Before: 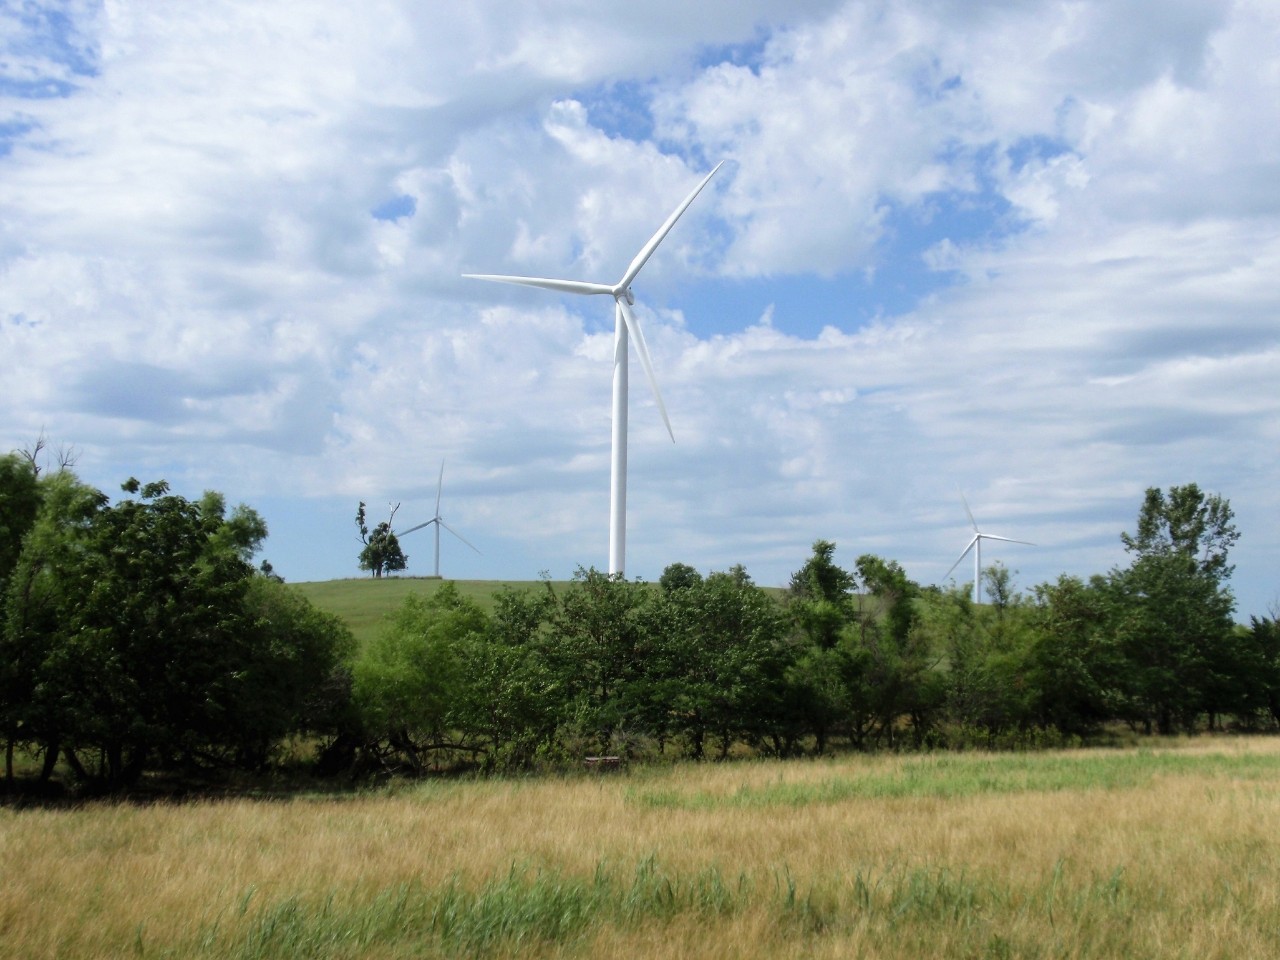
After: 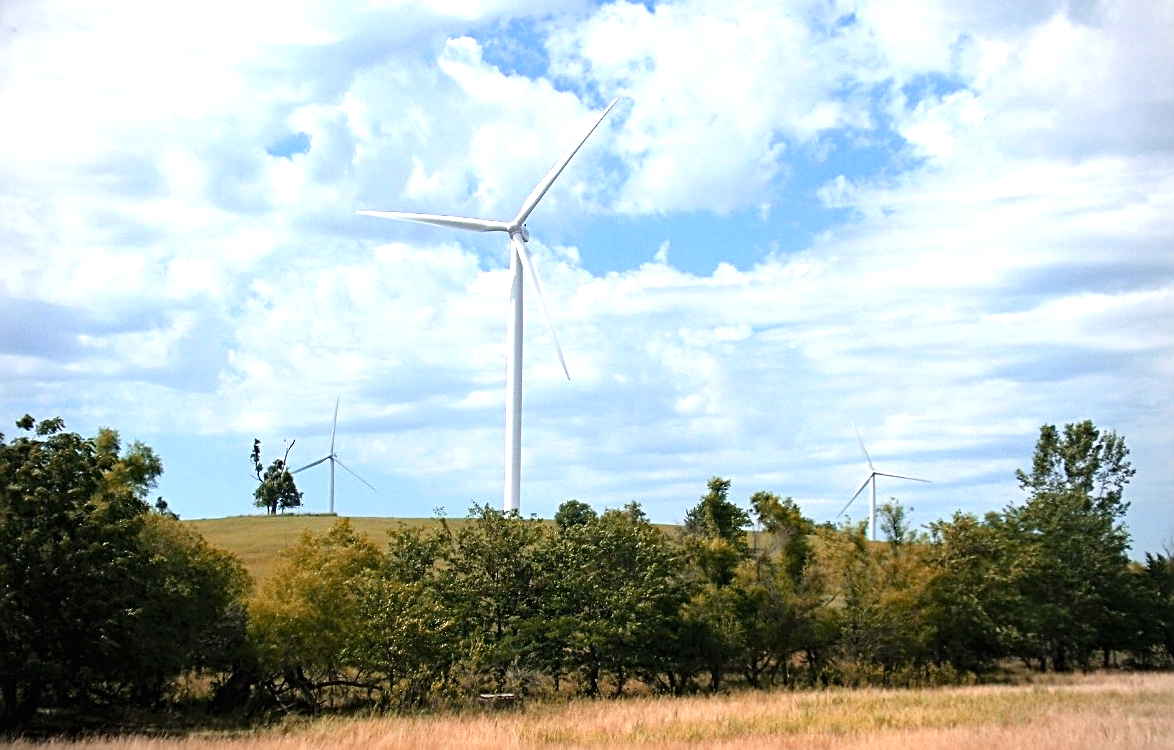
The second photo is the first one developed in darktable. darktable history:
crop: left 8.218%, top 6.574%, bottom 15.202%
color zones: curves: ch2 [(0, 0.5) (0.084, 0.497) (0.323, 0.335) (0.4, 0.497) (1, 0.5)]
haze removal: compatibility mode true, adaptive false
contrast brightness saturation: contrast 0.055
vignetting: fall-off radius 60.99%
sharpen: radius 2.532, amount 0.622
exposure: exposure 0.722 EV, compensate exposure bias true, compensate highlight preservation false
